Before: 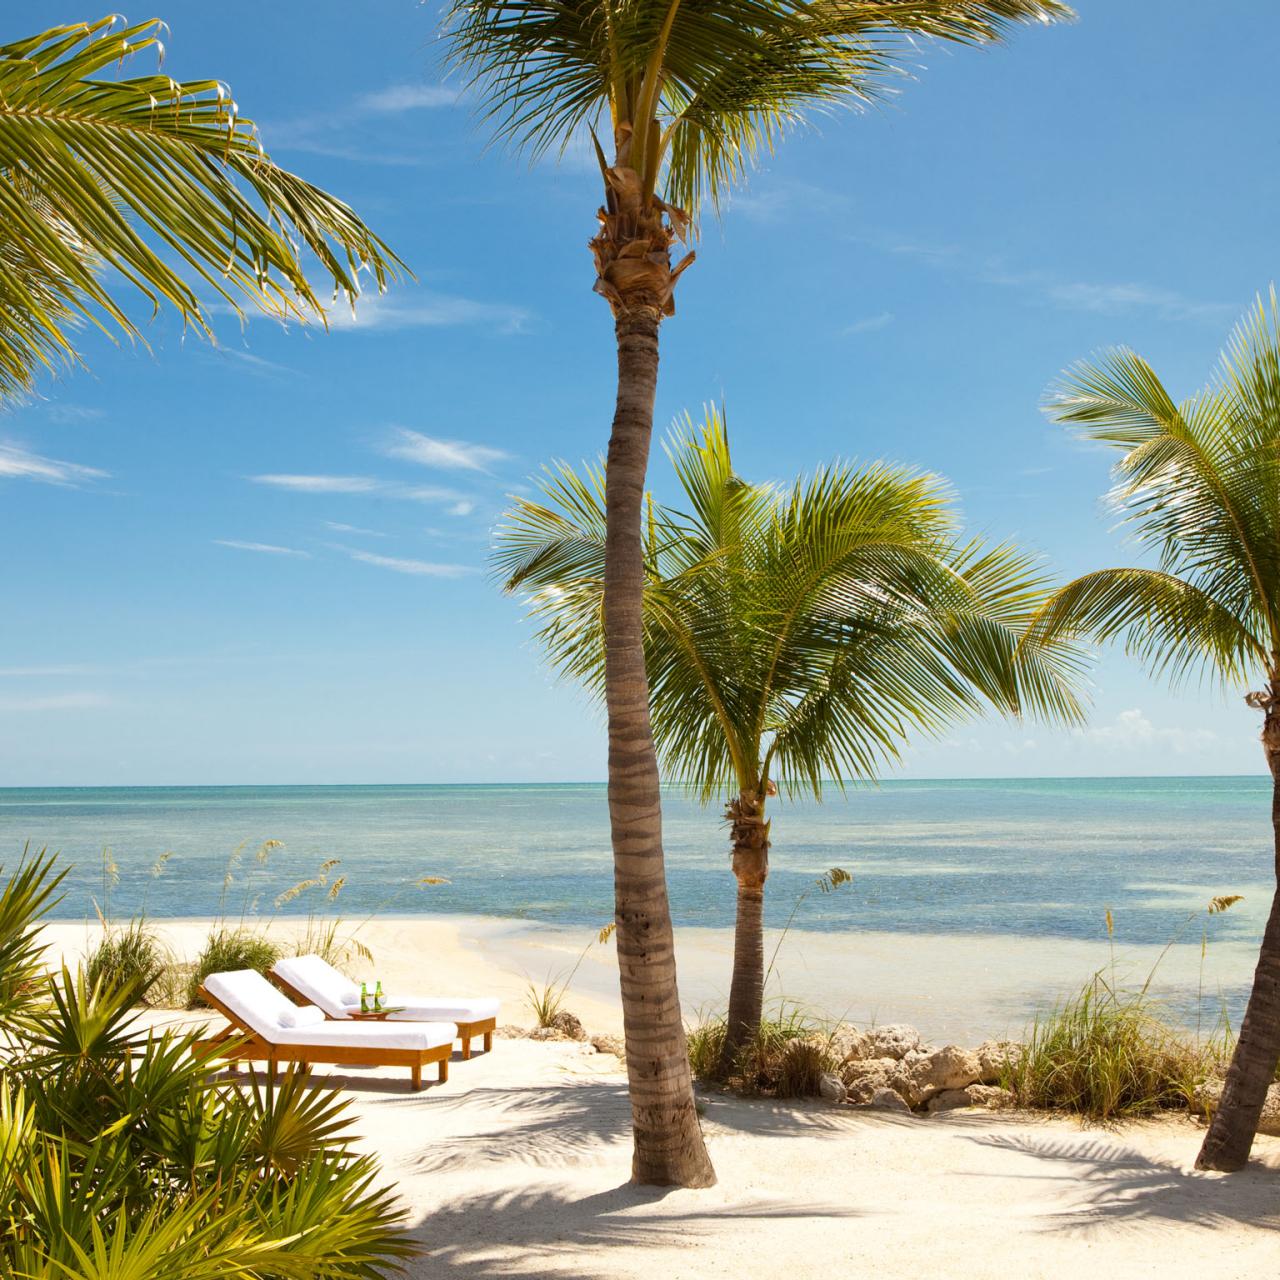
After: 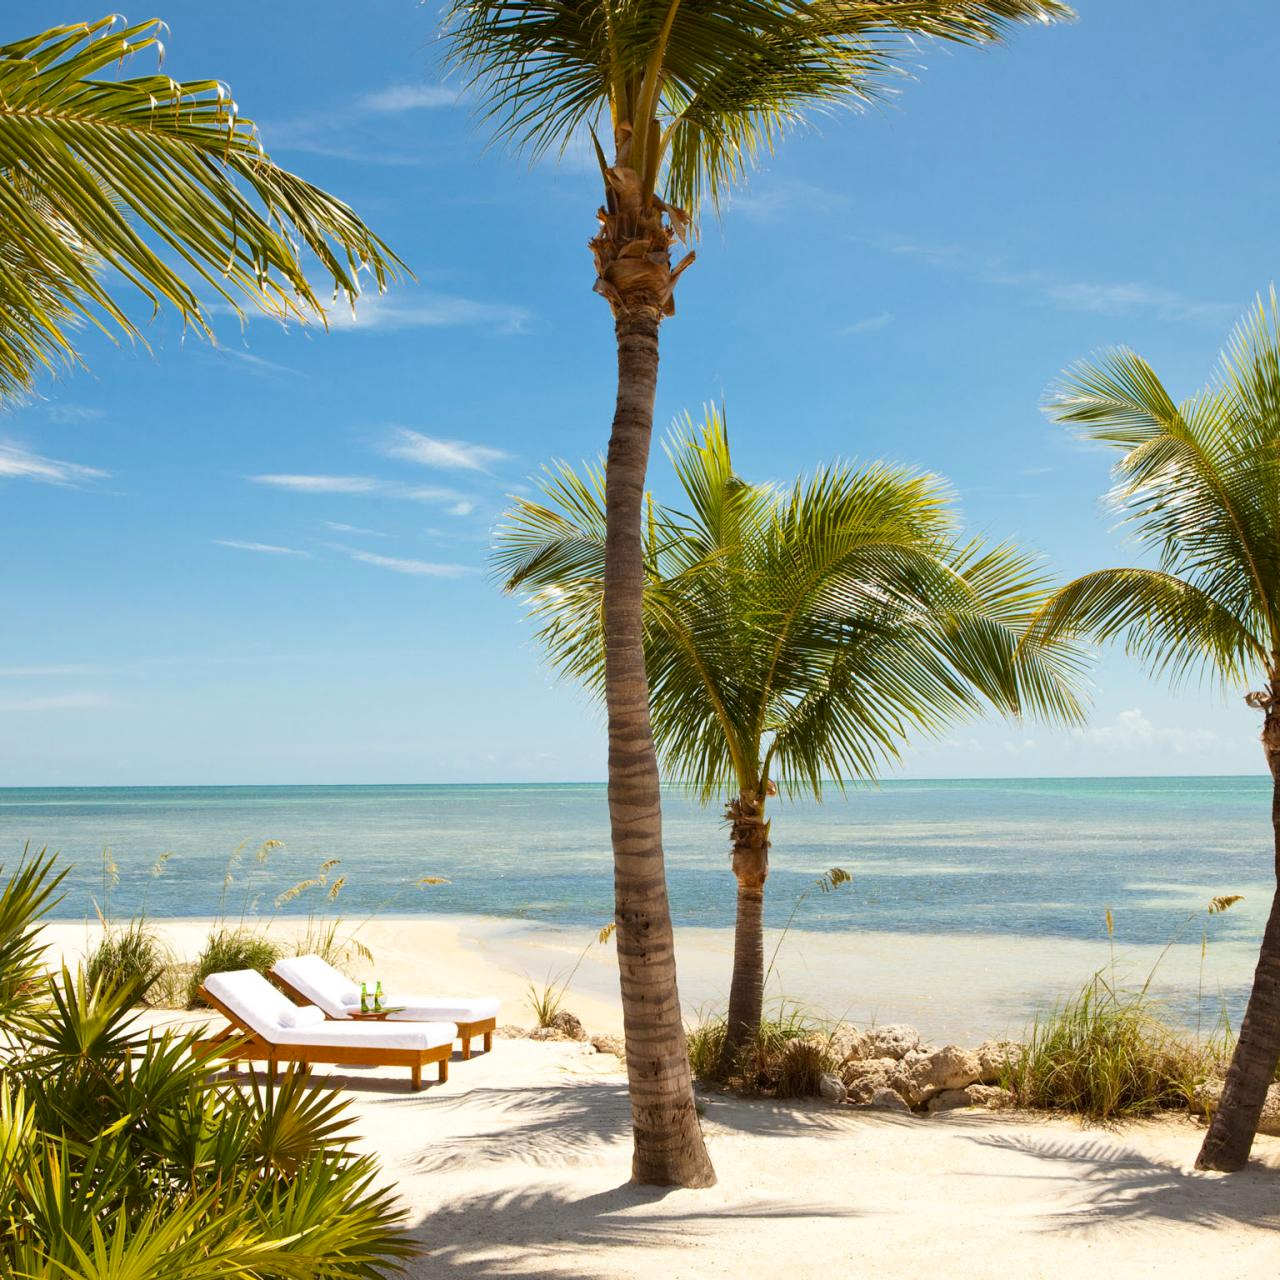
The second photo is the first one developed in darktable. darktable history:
contrast brightness saturation: contrast 0.082, saturation 0.024
